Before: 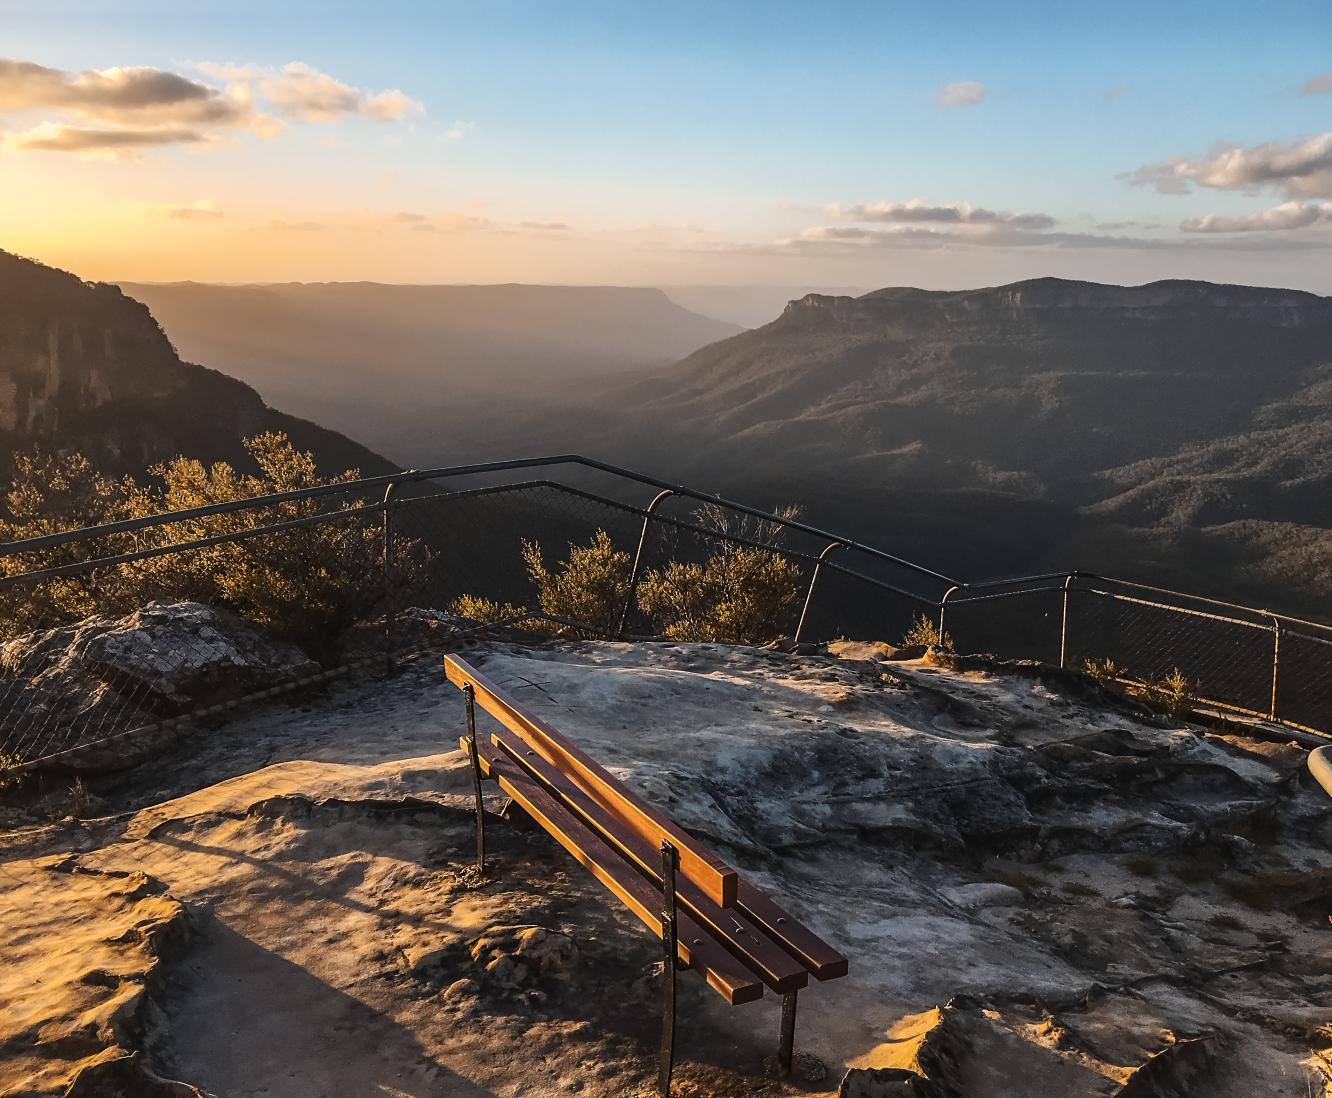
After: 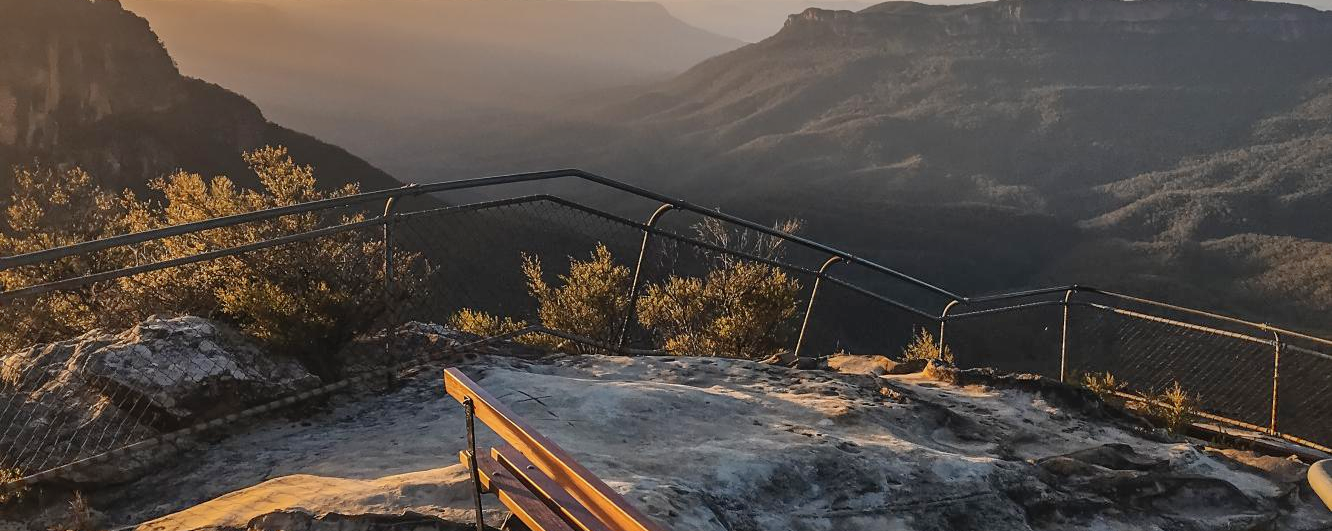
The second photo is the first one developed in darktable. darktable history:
crop and rotate: top 26.056%, bottom 25.543%
shadows and highlights: on, module defaults
